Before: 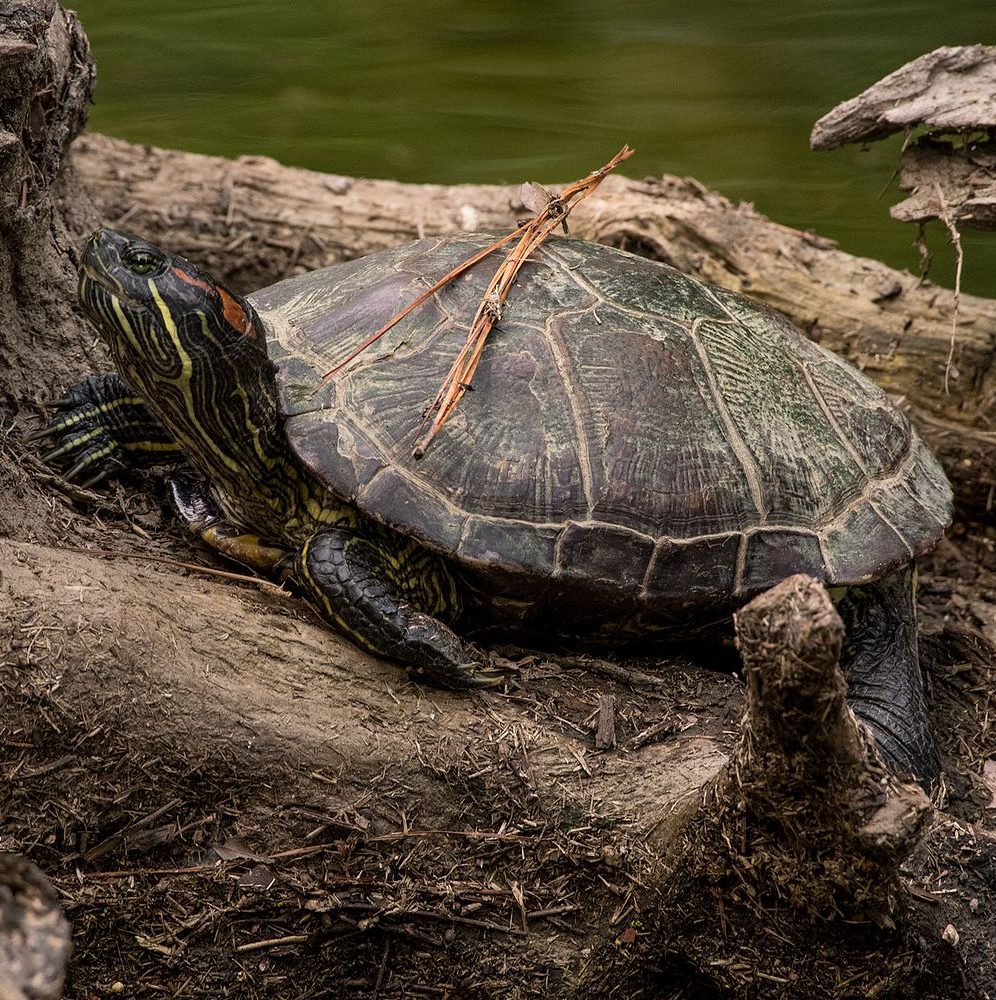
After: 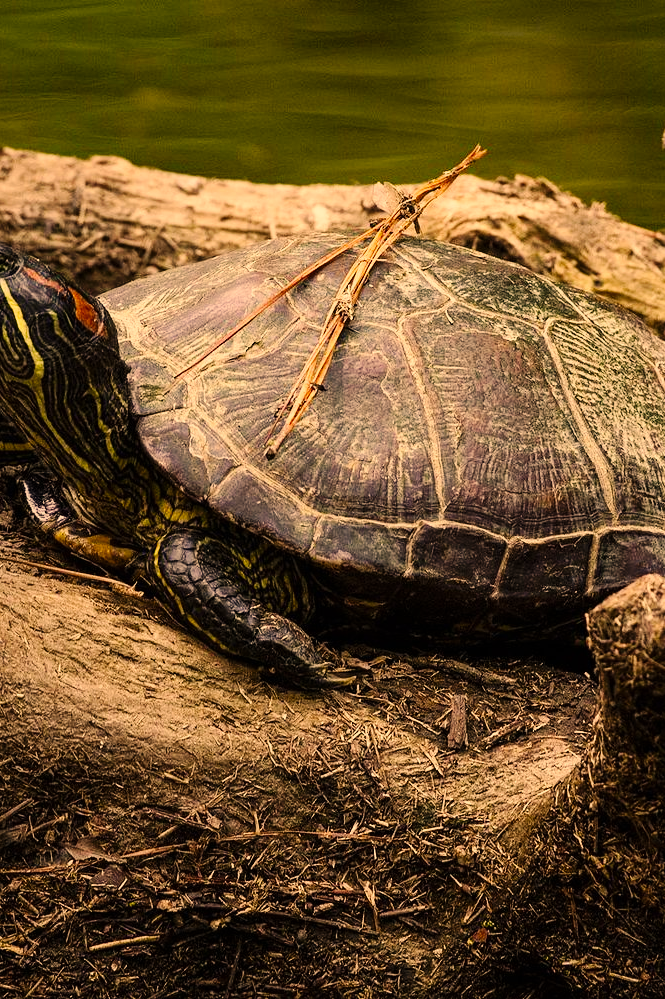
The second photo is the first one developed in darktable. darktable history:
color correction: highlights a* 14.97, highlights b* 32.18
base curve: curves: ch0 [(0, 0) (0.032, 0.025) (0.121, 0.166) (0.206, 0.329) (0.605, 0.79) (1, 1)], preserve colors none
crop and rotate: left 14.895%, right 18.299%
